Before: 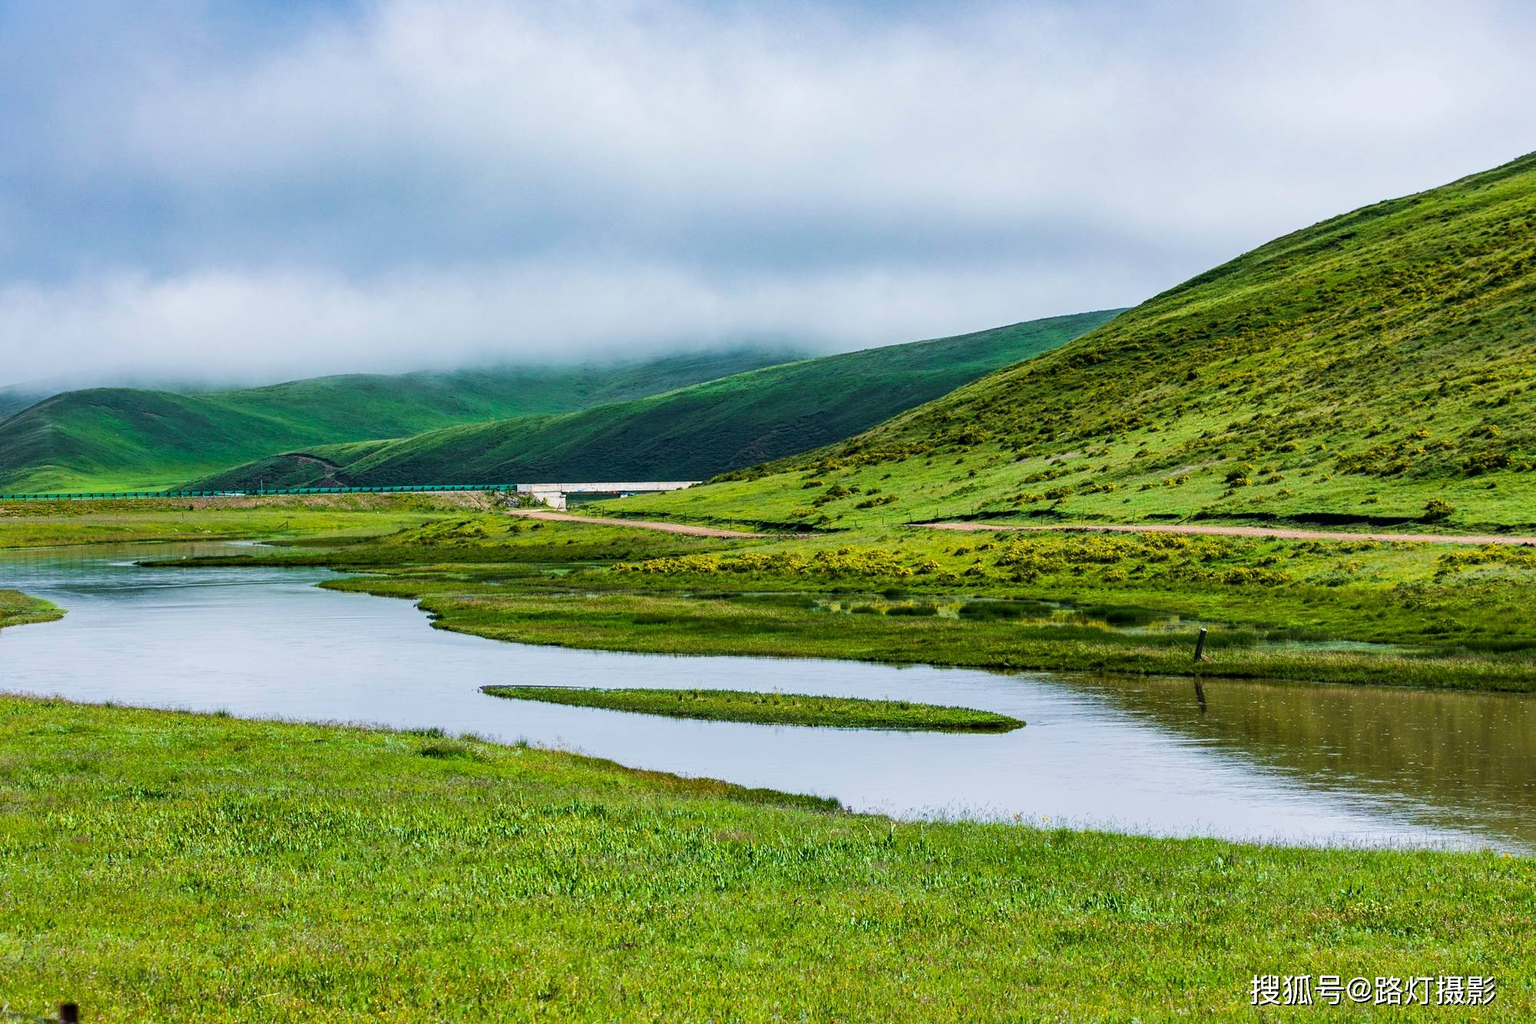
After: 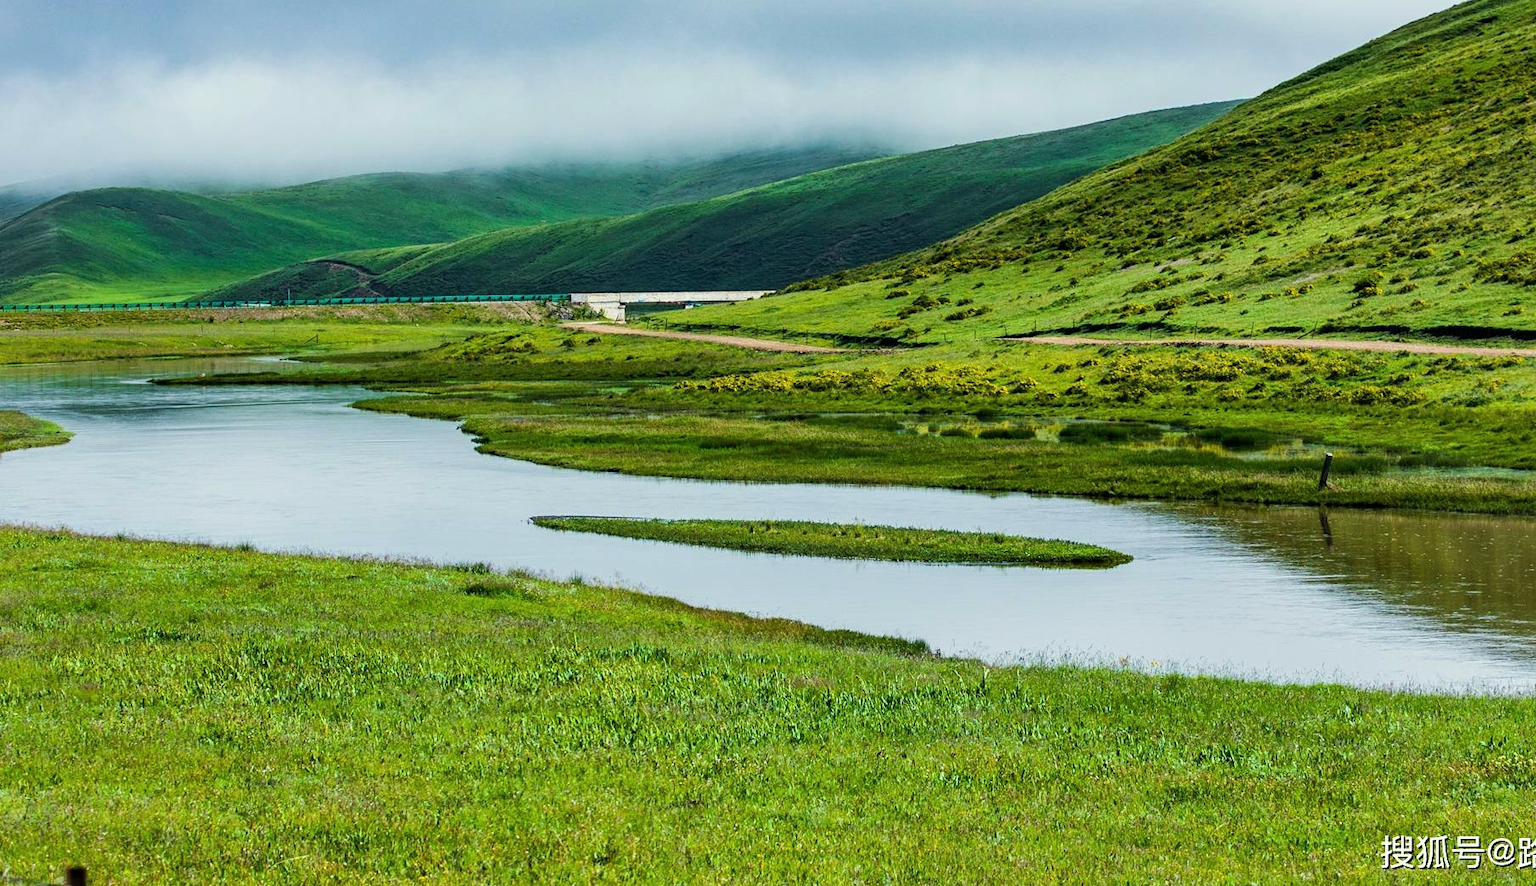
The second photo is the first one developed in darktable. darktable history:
color correction: highlights a* -4.6, highlights b* 5.04, saturation 0.939
crop: top 21.317%, right 9.426%, bottom 0.243%
